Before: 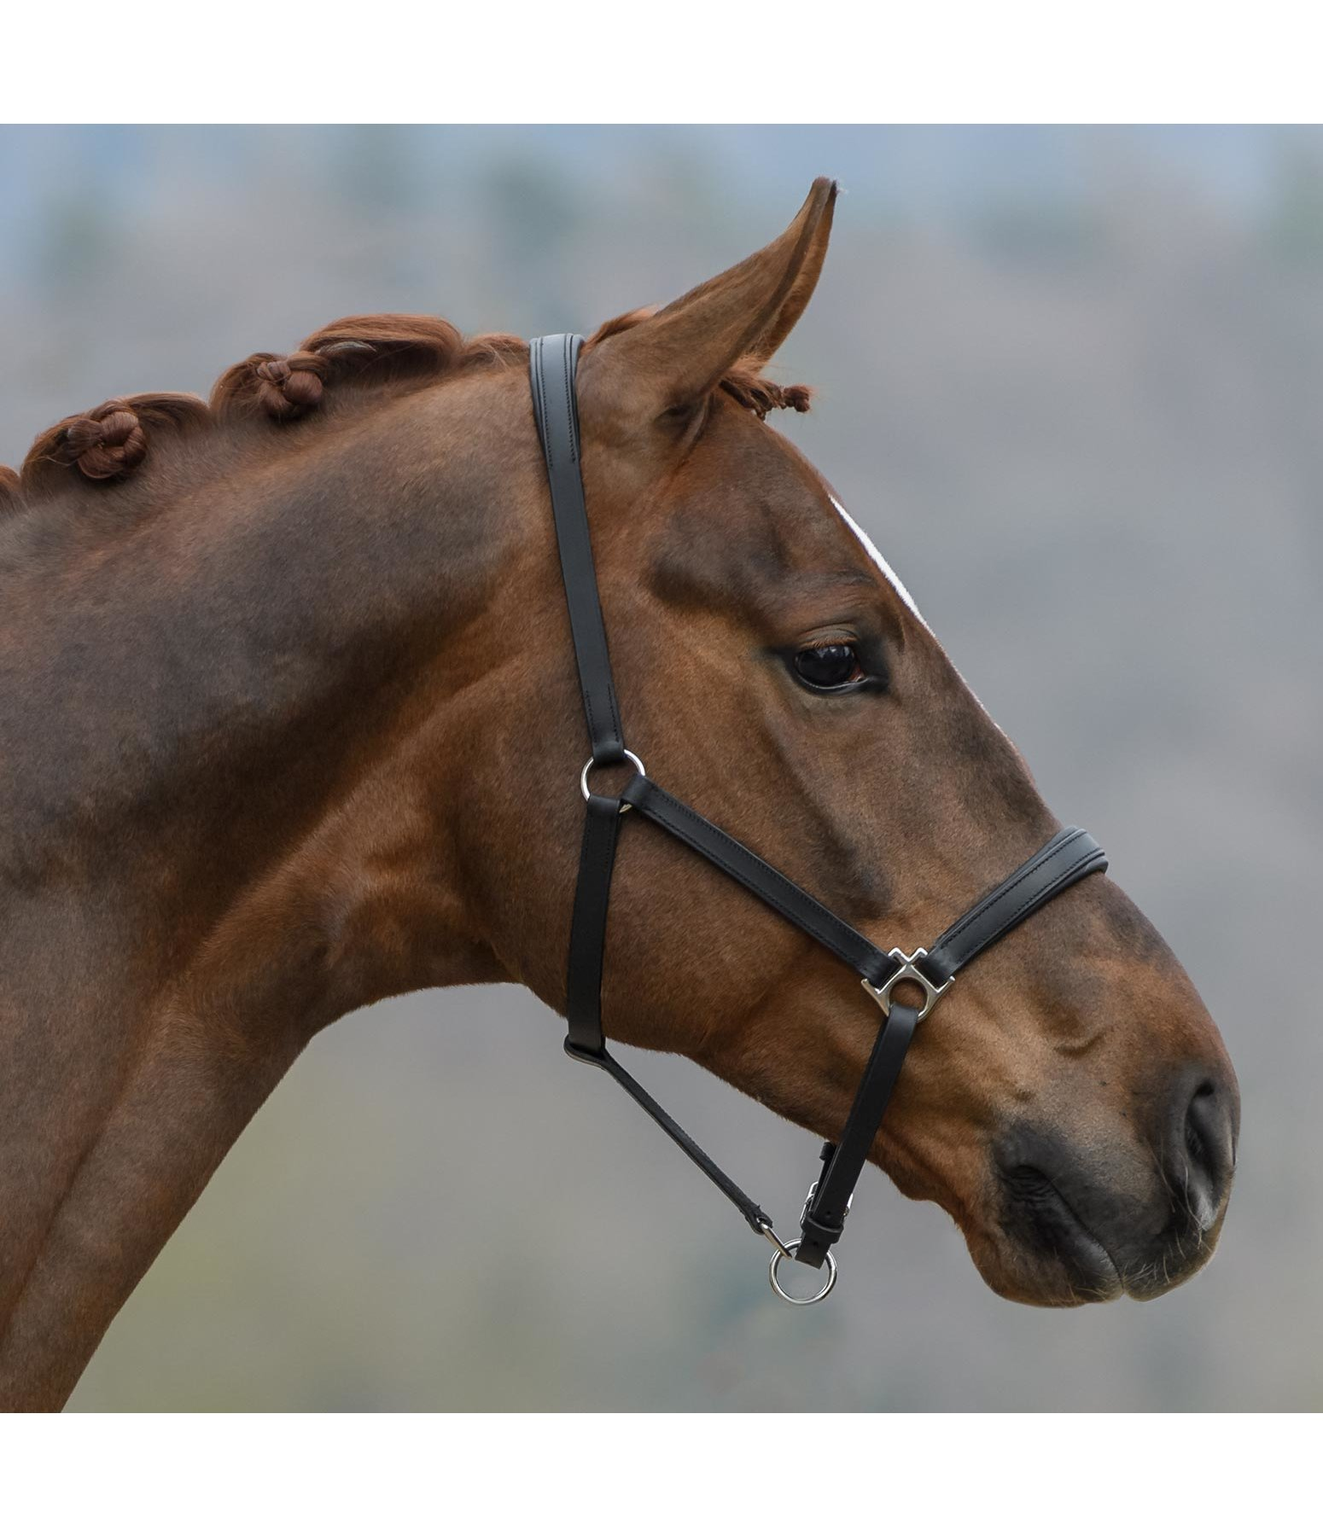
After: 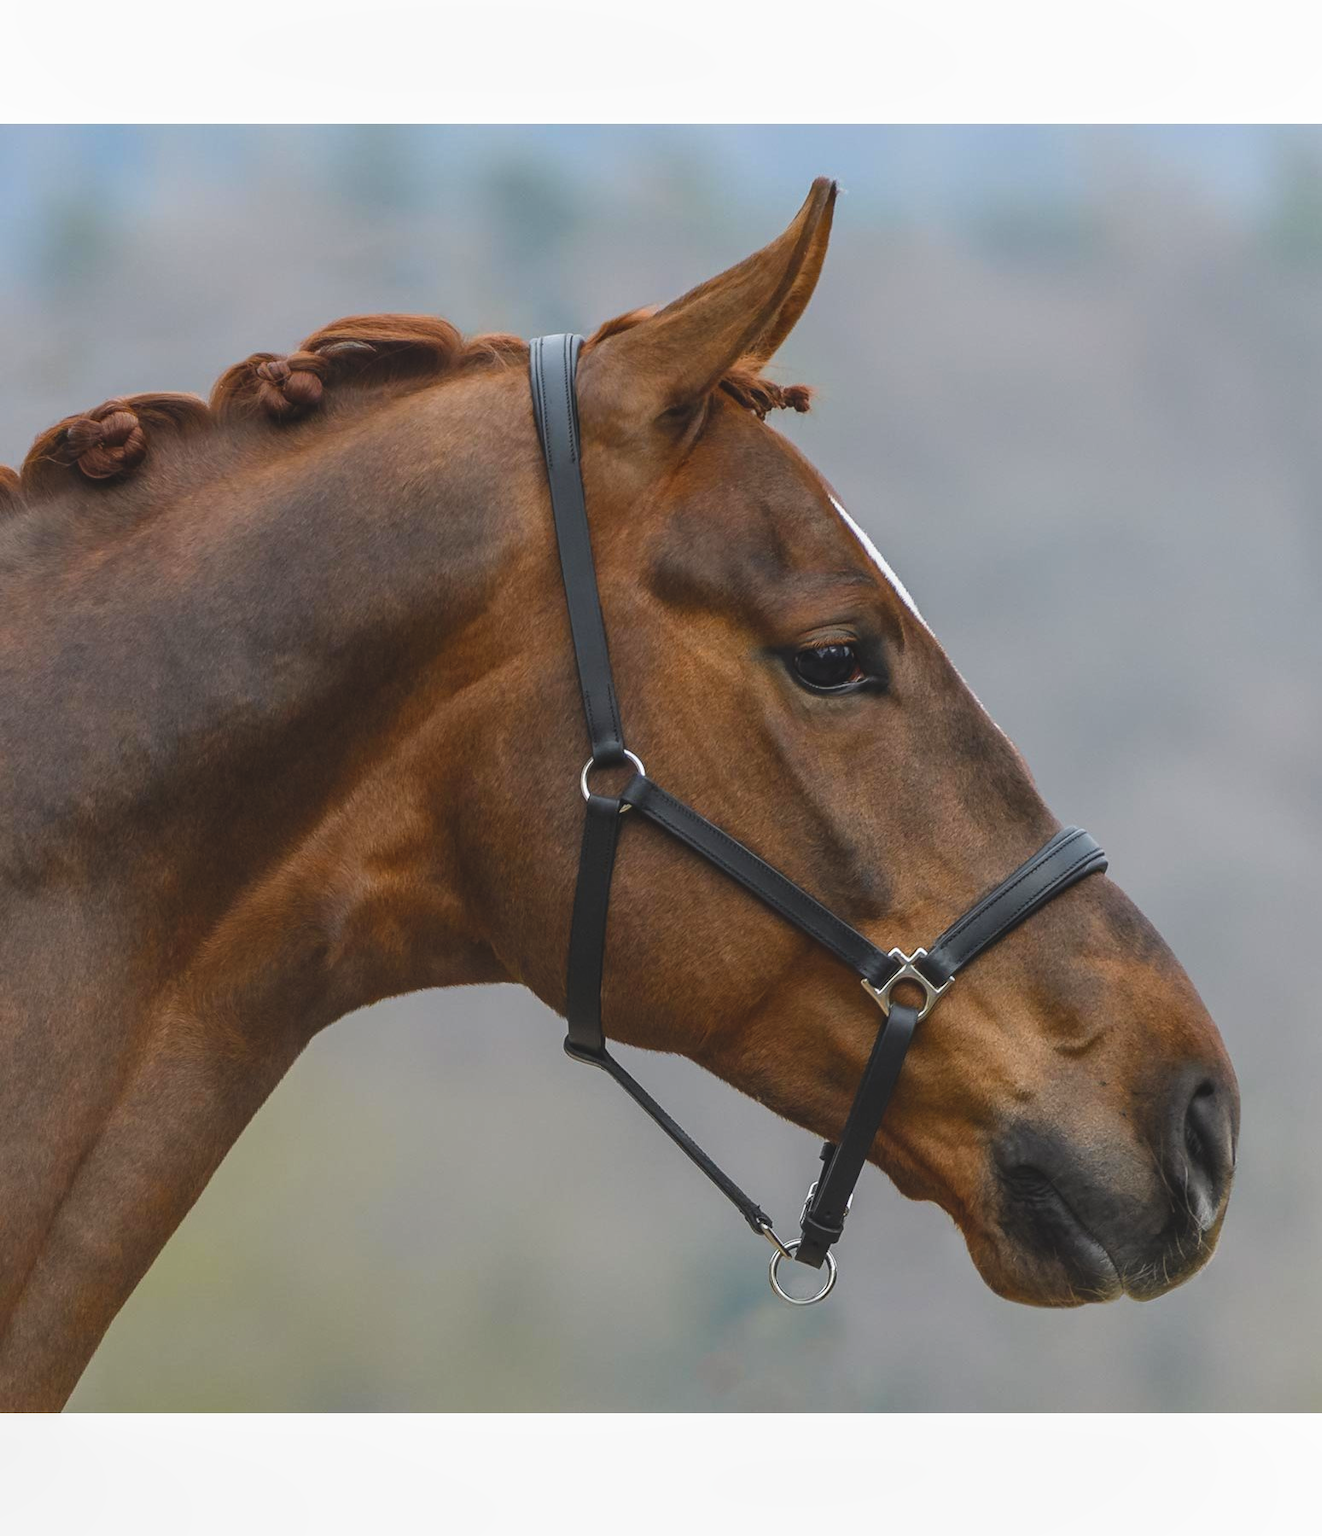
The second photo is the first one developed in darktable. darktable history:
color balance rgb: linear chroma grading › global chroma 15%, perceptual saturation grading › global saturation 30%
shadows and highlights: shadows 0, highlights 40
local contrast: on, module defaults
color balance: lift [1.01, 1, 1, 1], gamma [1.097, 1, 1, 1], gain [0.85, 1, 1, 1]
